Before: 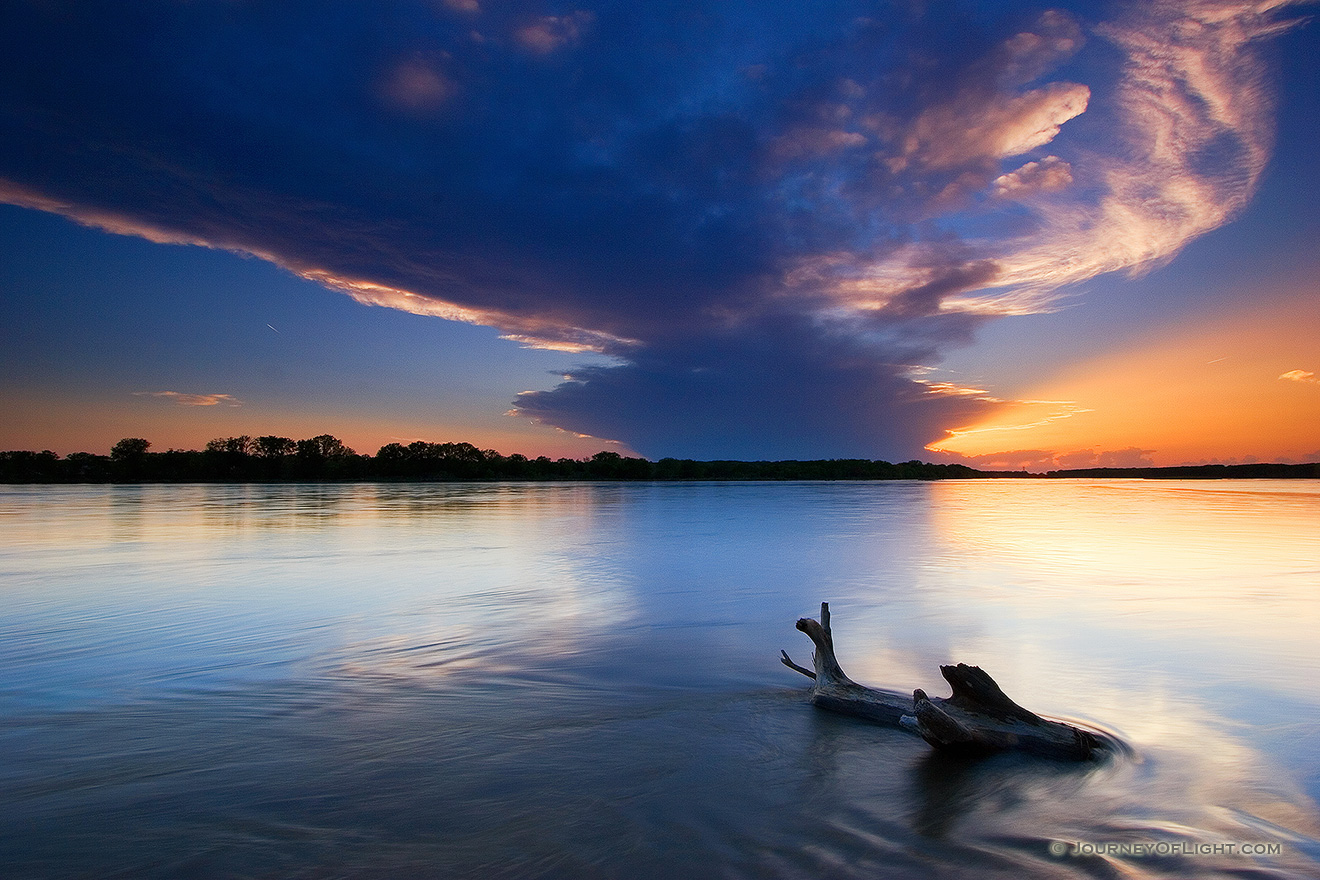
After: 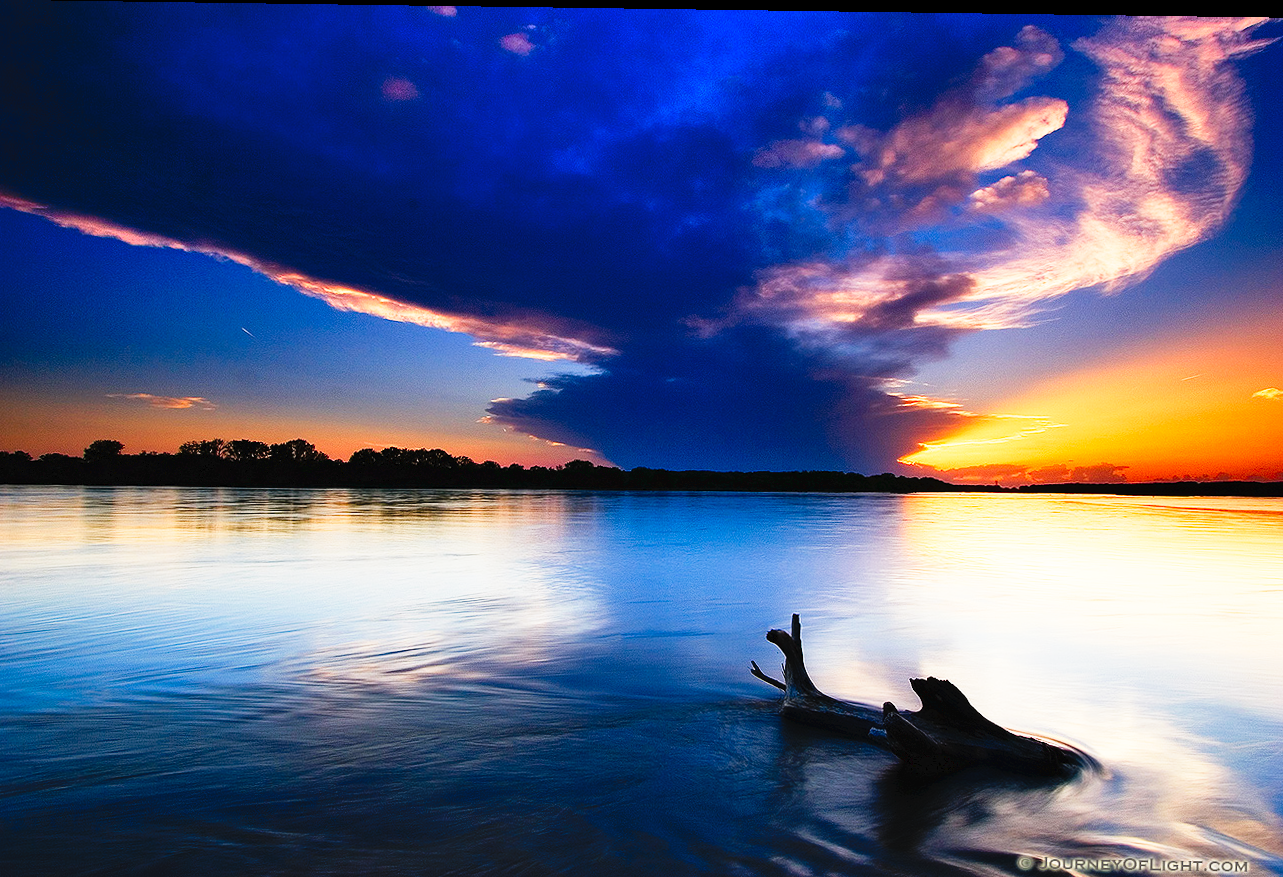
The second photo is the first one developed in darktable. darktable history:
rotate and perspective: rotation 0.8°, automatic cropping off
crop and rotate: left 2.536%, right 1.107%, bottom 2.246%
shadows and highlights: soften with gaussian
tone curve: curves: ch0 [(0, 0) (0.003, 0.03) (0.011, 0.022) (0.025, 0.018) (0.044, 0.031) (0.069, 0.035) (0.1, 0.04) (0.136, 0.046) (0.177, 0.063) (0.224, 0.087) (0.277, 0.15) (0.335, 0.252) (0.399, 0.354) (0.468, 0.475) (0.543, 0.602) (0.623, 0.73) (0.709, 0.856) (0.801, 0.945) (0.898, 0.987) (1, 1)], preserve colors none
